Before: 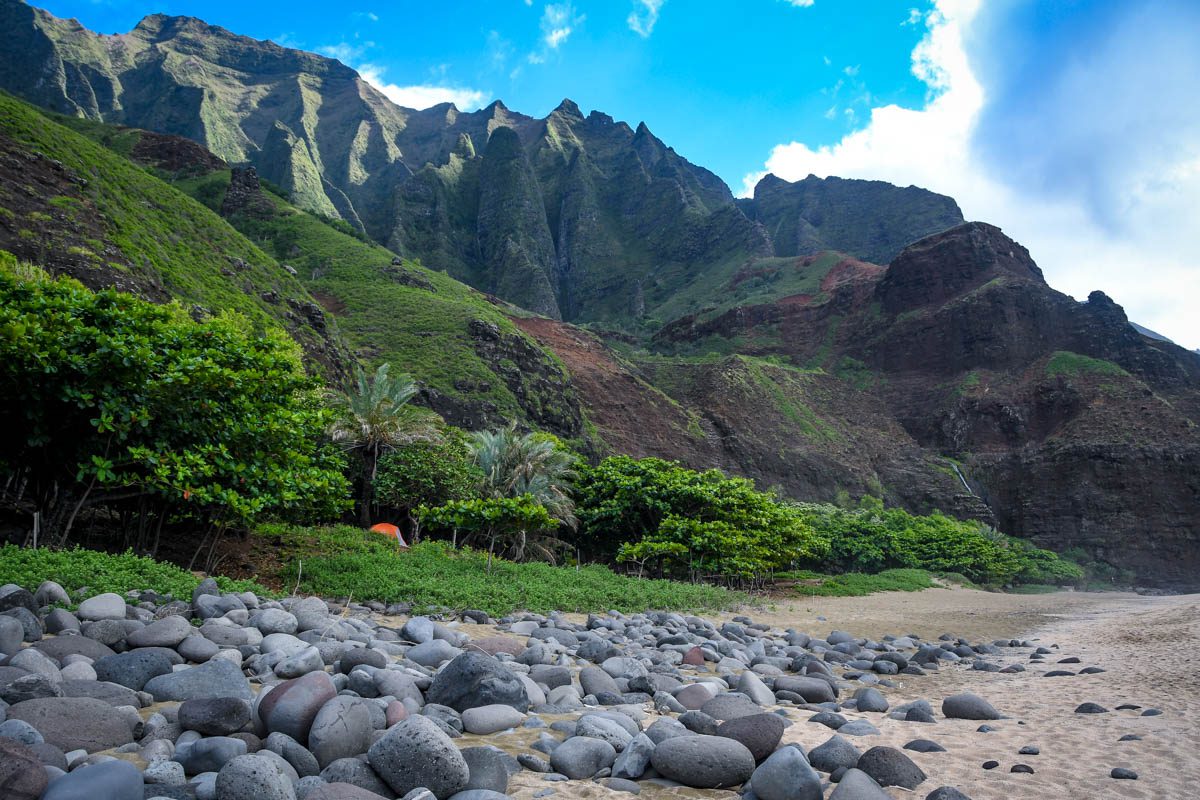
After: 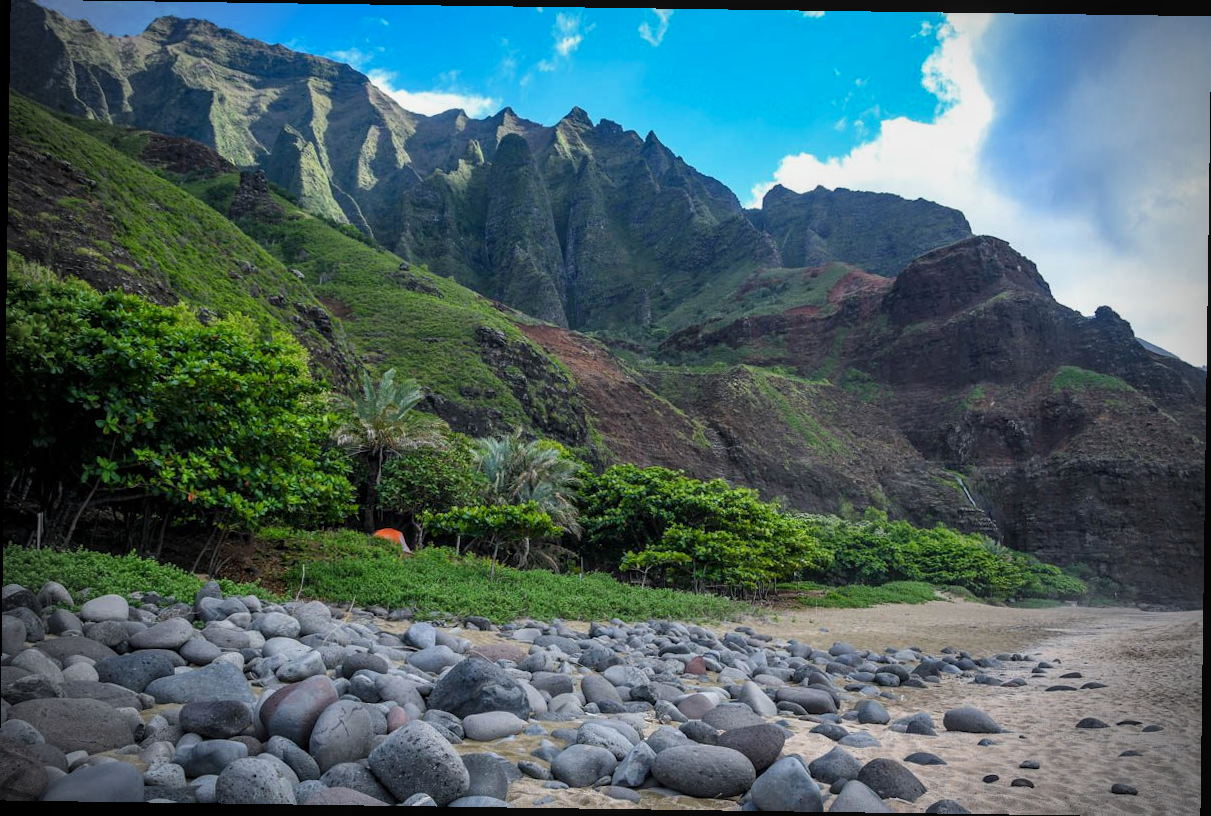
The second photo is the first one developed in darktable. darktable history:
rotate and perspective: rotation 0.8°, automatic cropping off
vignetting: fall-off radius 31.48%, brightness -0.472
local contrast: detail 110%
